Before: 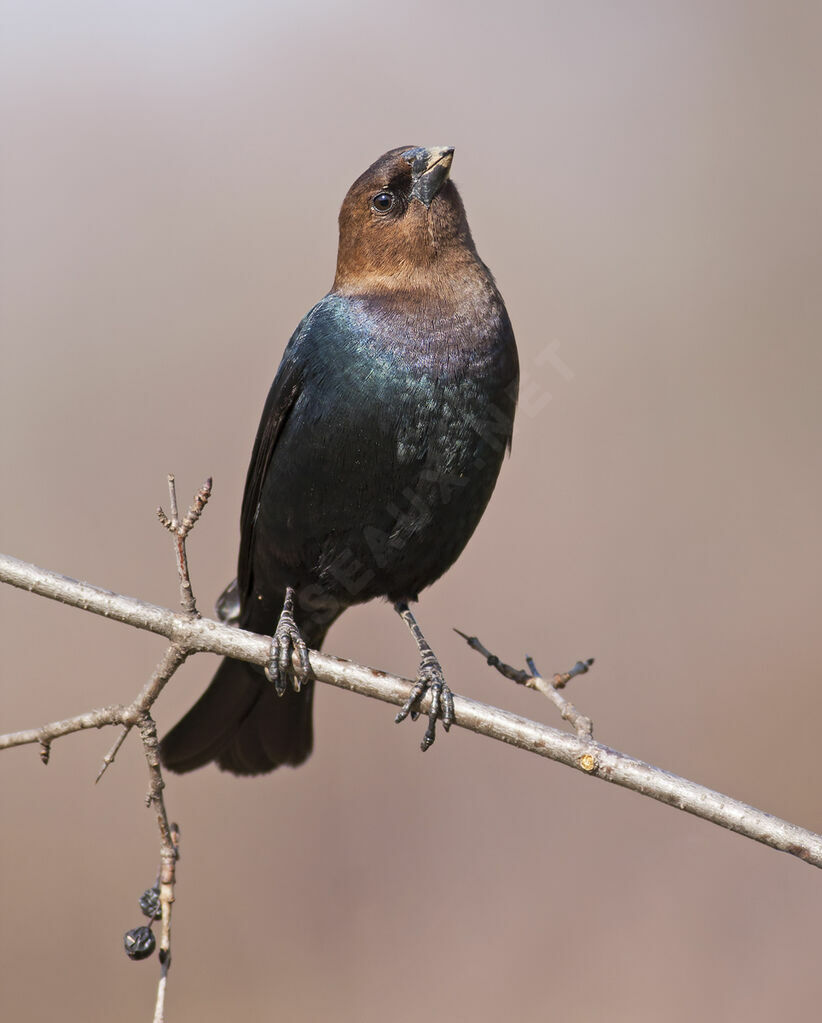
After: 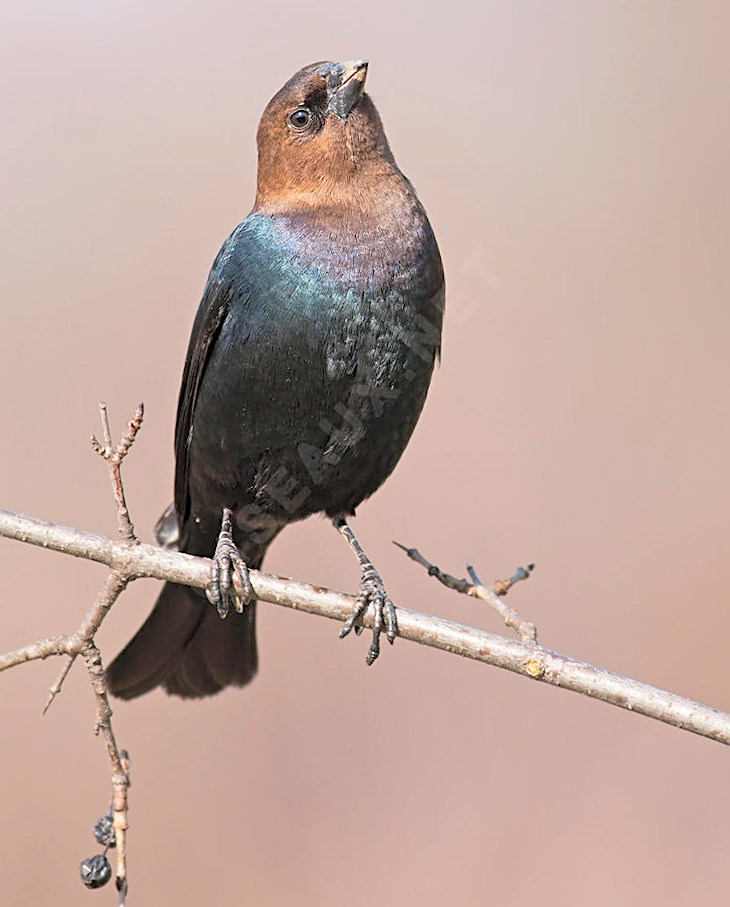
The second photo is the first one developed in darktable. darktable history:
contrast brightness saturation: brightness 0.278
sharpen: on, module defaults
crop and rotate: angle 2.99°, left 5.533%, top 5.687%
